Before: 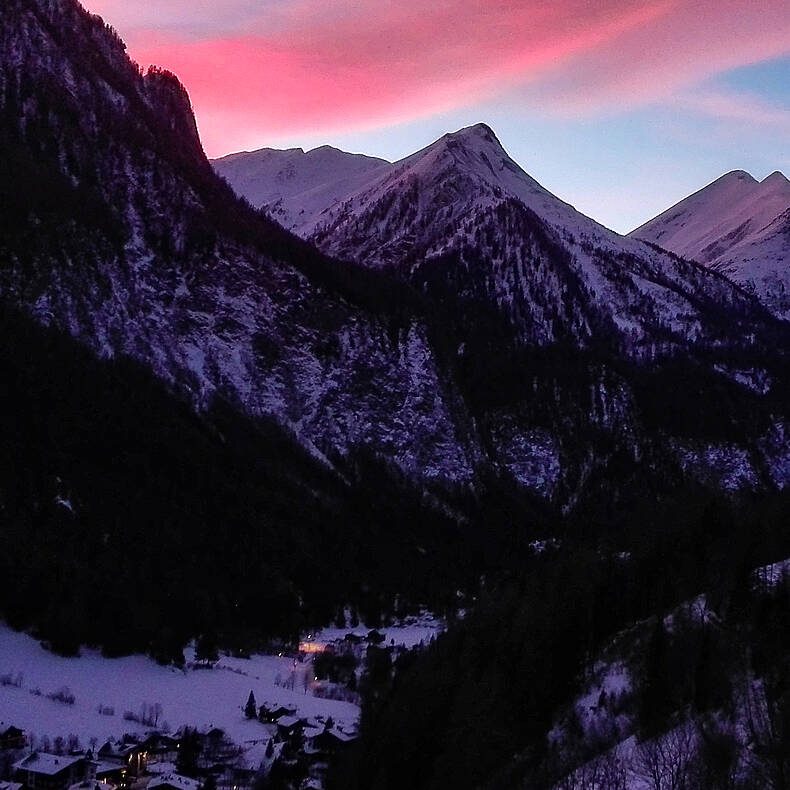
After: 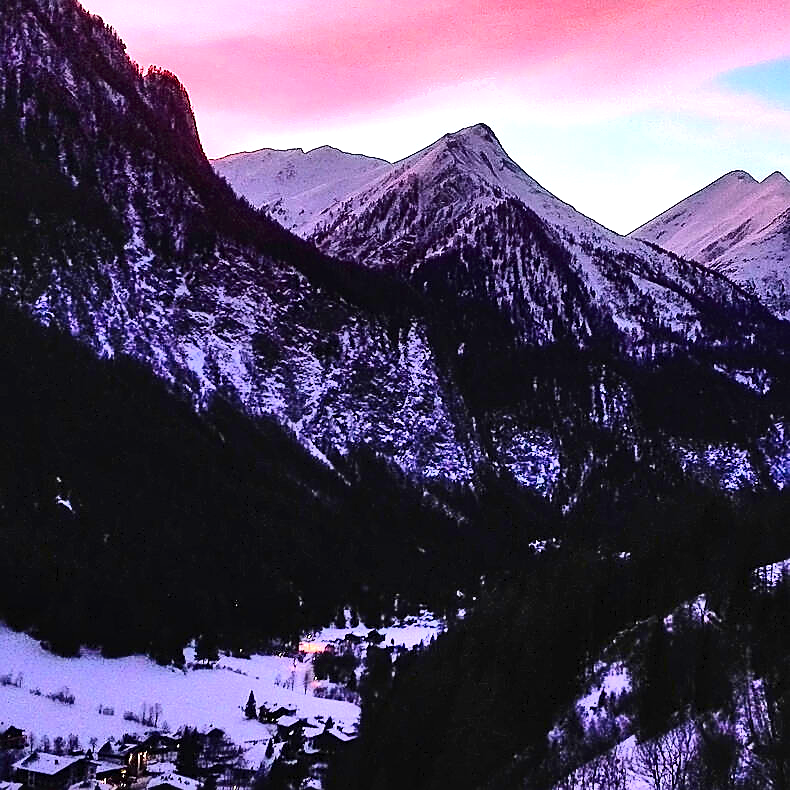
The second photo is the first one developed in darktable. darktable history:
exposure: black level correction 0, exposure 0.954 EV, compensate highlight preservation false
sharpen: amount 0.498
shadows and highlights: low approximation 0.01, soften with gaussian
tone curve: curves: ch0 [(0, 0) (0.003, 0.016) (0.011, 0.019) (0.025, 0.023) (0.044, 0.029) (0.069, 0.042) (0.1, 0.068) (0.136, 0.101) (0.177, 0.143) (0.224, 0.21) (0.277, 0.289) (0.335, 0.379) (0.399, 0.476) (0.468, 0.569) (0.543, 0.654) (0.623, 0.75) (0.709, 0.822) (0.801, 0.893) (0.898, 0.946) (1, 1)], color space Lab, independent channels, preserve colors none
